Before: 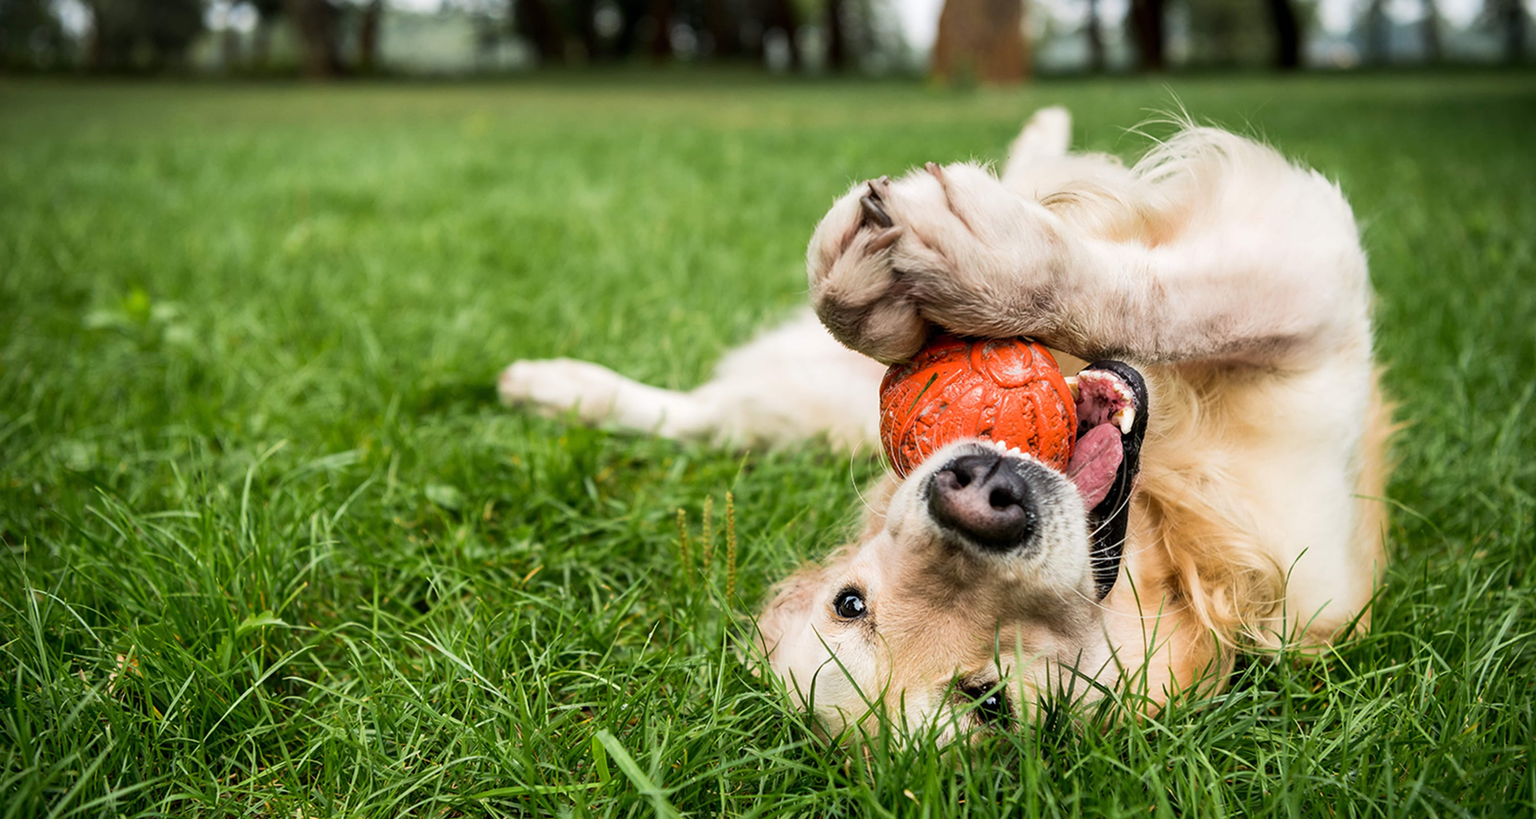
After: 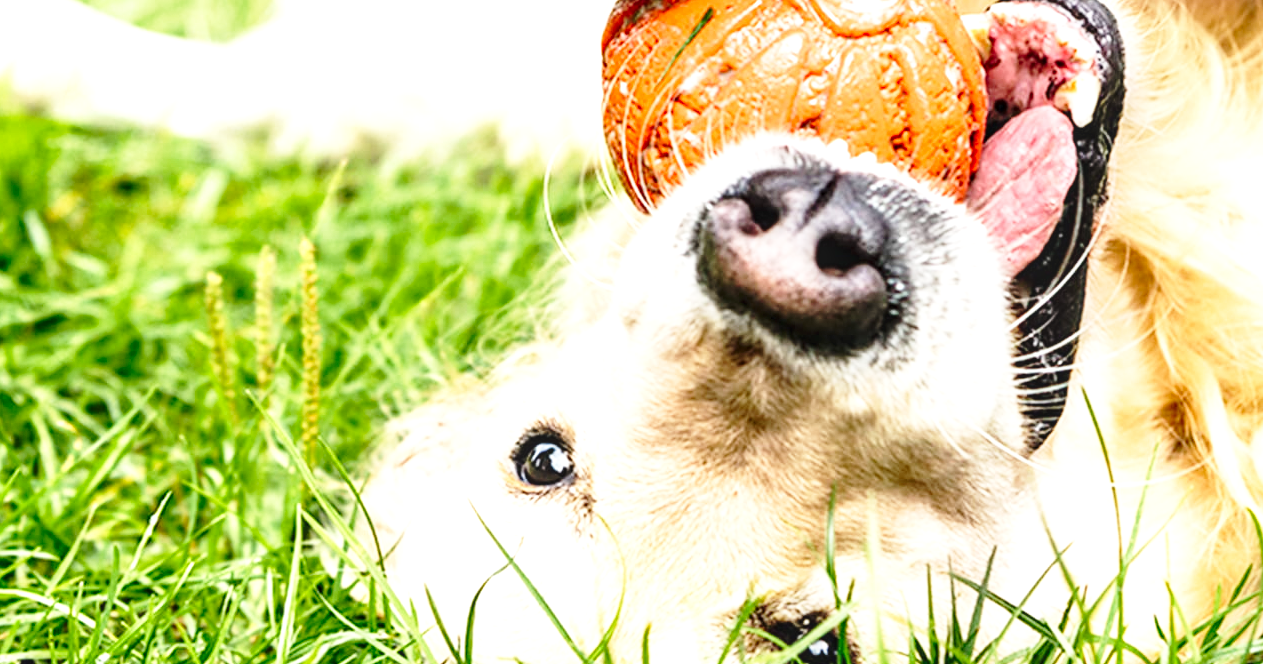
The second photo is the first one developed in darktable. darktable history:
exposure: black level correction 0, exposure 1 EV, compensate highlight preservation false
crop: left 37.243%, top 45.112%, right 20.643%, bottom 13.356%
base curve: curves: ch0 [(0, 0) (0.028, 0.03) (0.121, 0.232) (0.46, 0.748) (0.859, 0.968) (1, 1)], preserve colors none
local contrast: on, module defaults
